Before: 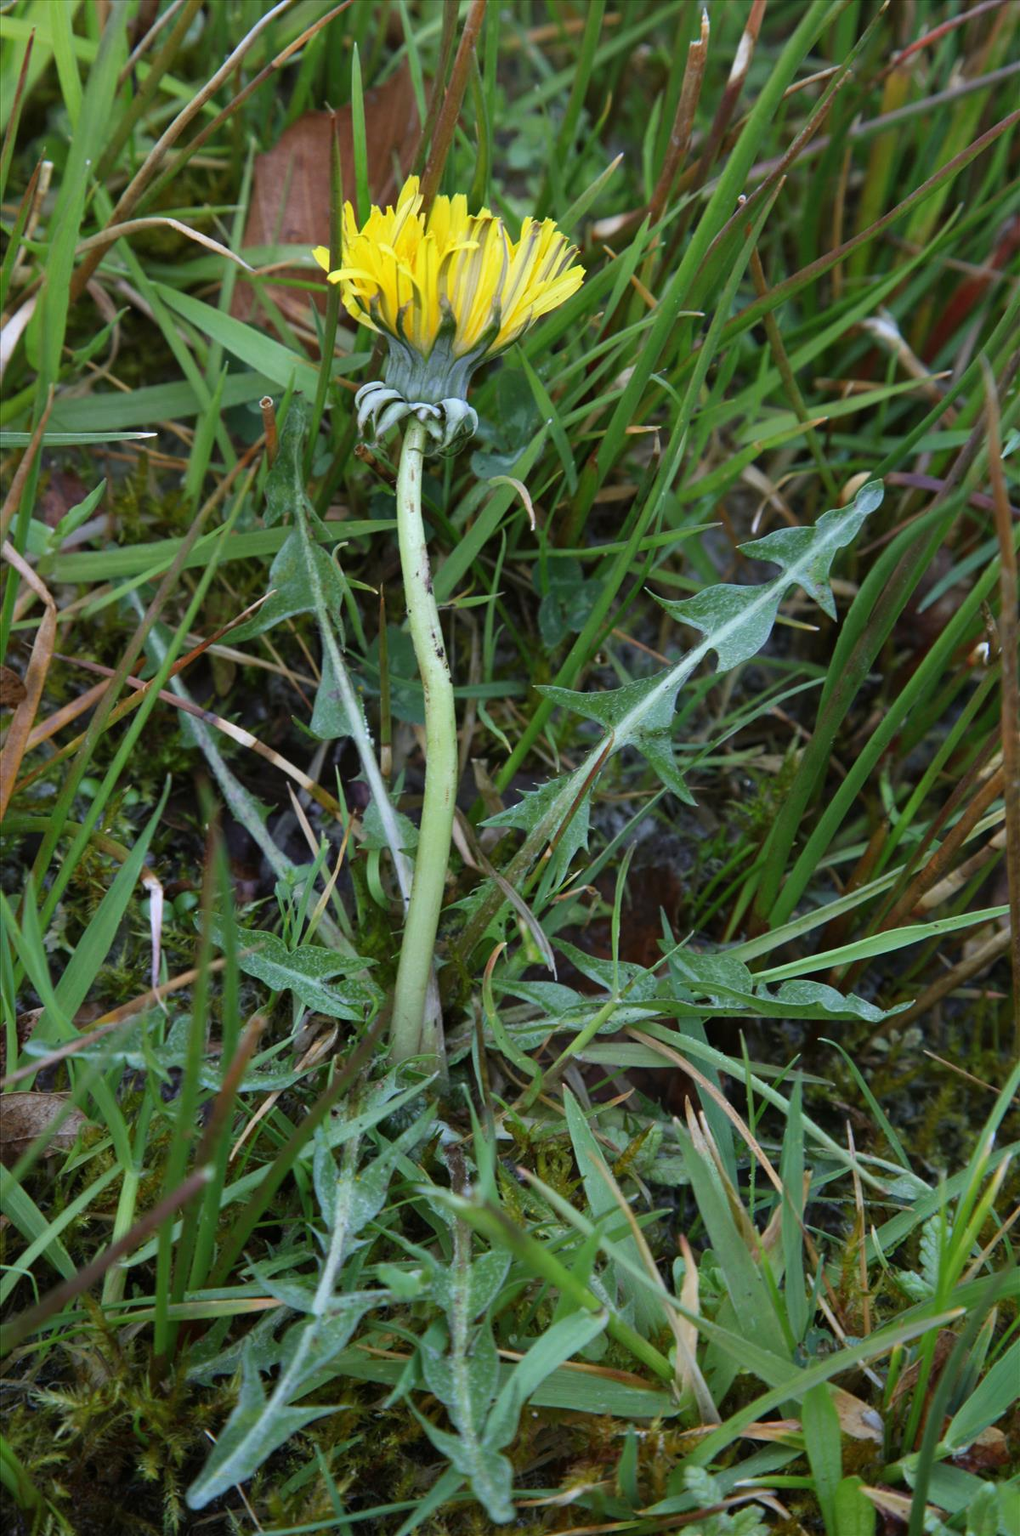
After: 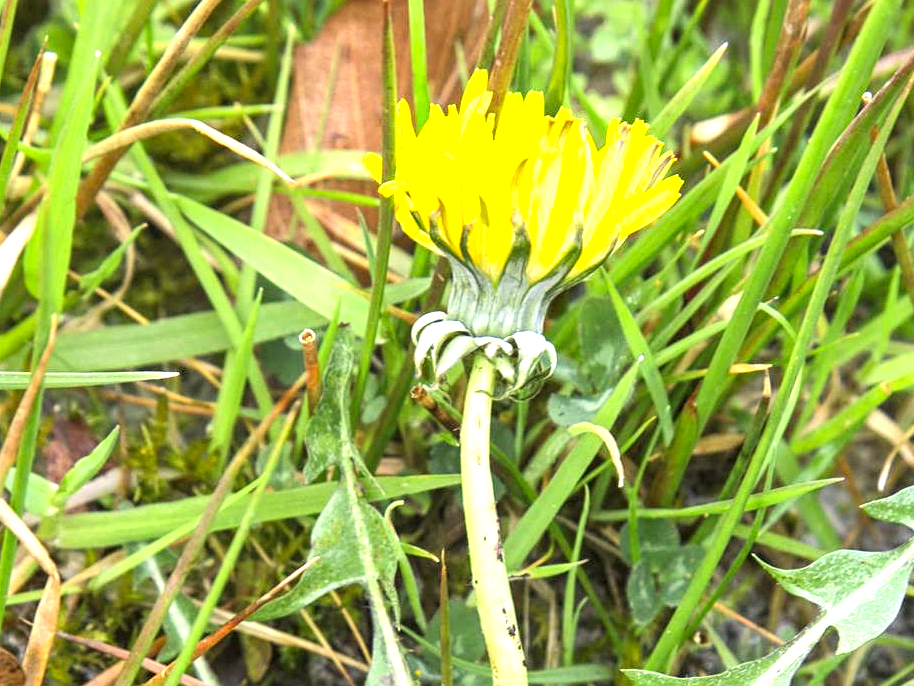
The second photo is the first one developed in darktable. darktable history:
sharpen: amount 0.203
crop: left 0.541%, top 7.628%, right 23.28%, bottom 54.4%
exposure: black level correction 0, exposure 1.609 EV, compensate exposure bias true, compensate highlight preservation false
local contrast: on, module defaults
color correction: highlights a* 2.71, highlights b* 22.89
tone curve: curves: ch0 [(0, 0) (0.003, 0.032) (0.011, 0.033) (0.025, 0.036) (0.044, 0.046) (0.069, 0.069) (0.1, 0.108) (0.136, 0.157) (0.177, 0.208) (0.224, 0.256) (0.277, 0.313) (0.335, 0.379) (0.399, 0.444) (0.468, 0.514) (0.543, 0.595) (0.623, 0.687) (0.709, 0.772) (0.801, 0.854) (0.898, 0.933) (1, 1)], color space Lab, independent channels, preserve colors none
contrast equalizer: y [[0.5, 0.501, 0.525, 0.597, 0.58, 0.514], [0.5 ×6], [0.5 ×6], [0 ×6], [0 ×6]], mix 0.197
